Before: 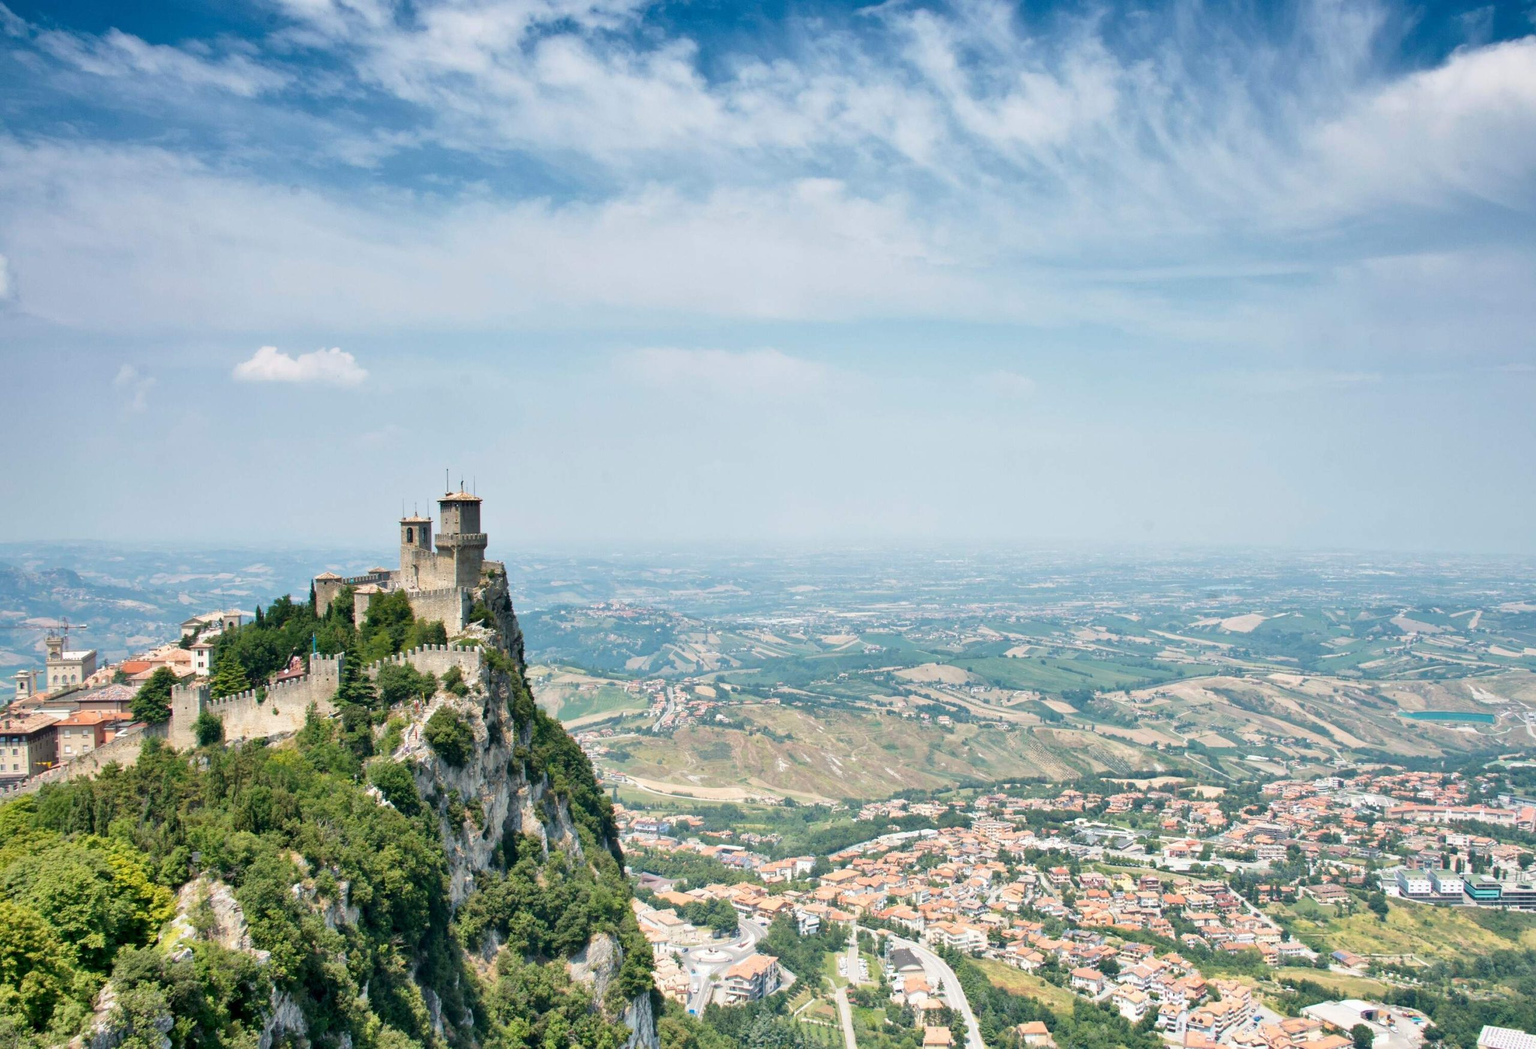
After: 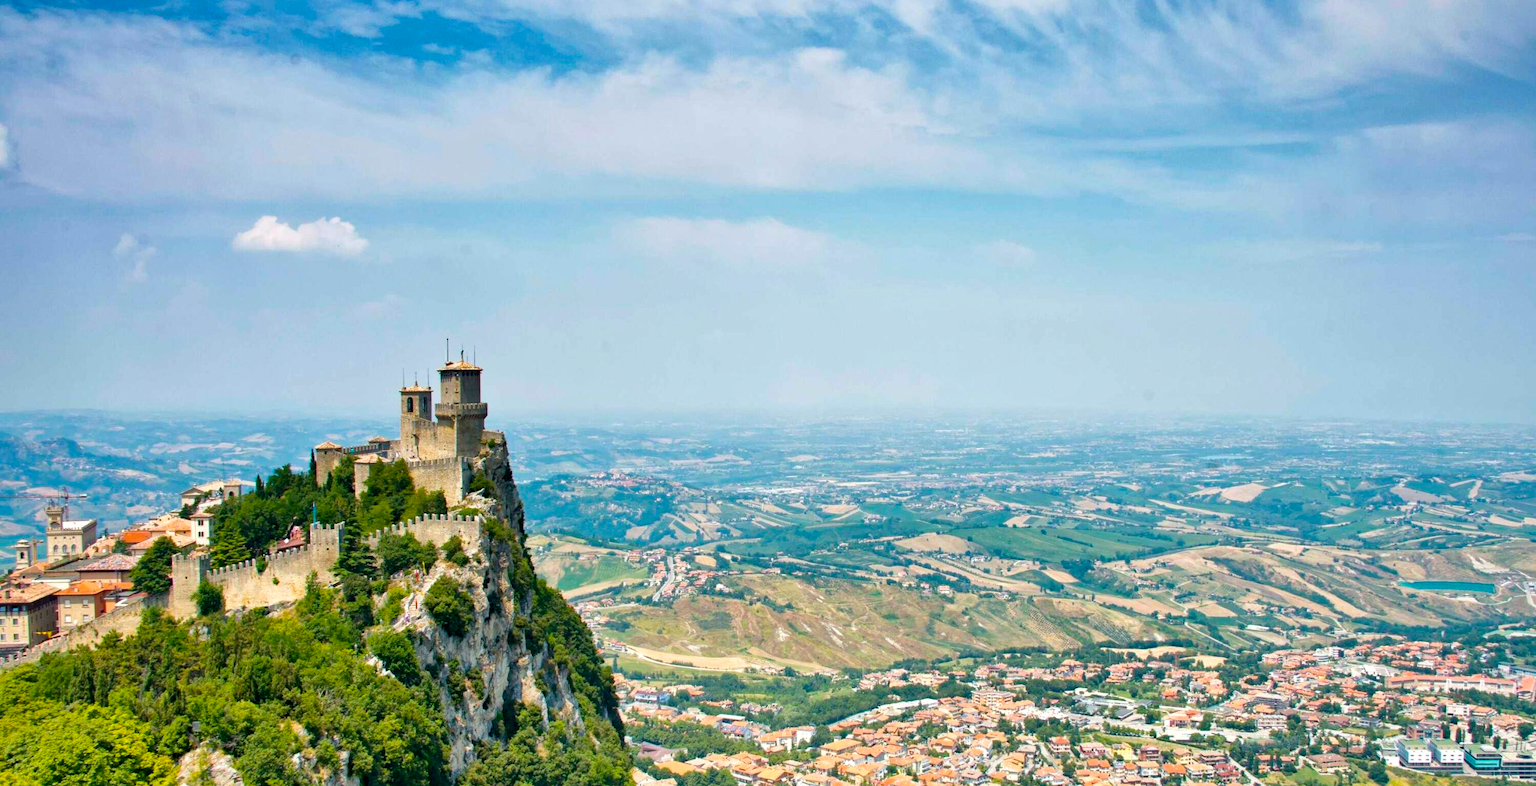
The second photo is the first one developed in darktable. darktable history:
haze removal: strength 0.29, distance 0.25, compatibility mode true, adaptive false
color balance rgb: linear chroma grading › global chroma 15%, perceptual saturation grading › global saturation 30%
crop and rotate: top 12.5%, bottom 12.5%
local contrast: mode bilateral grid, contrast 20, coarseness 50, detail 120%, midtone range 0.2
